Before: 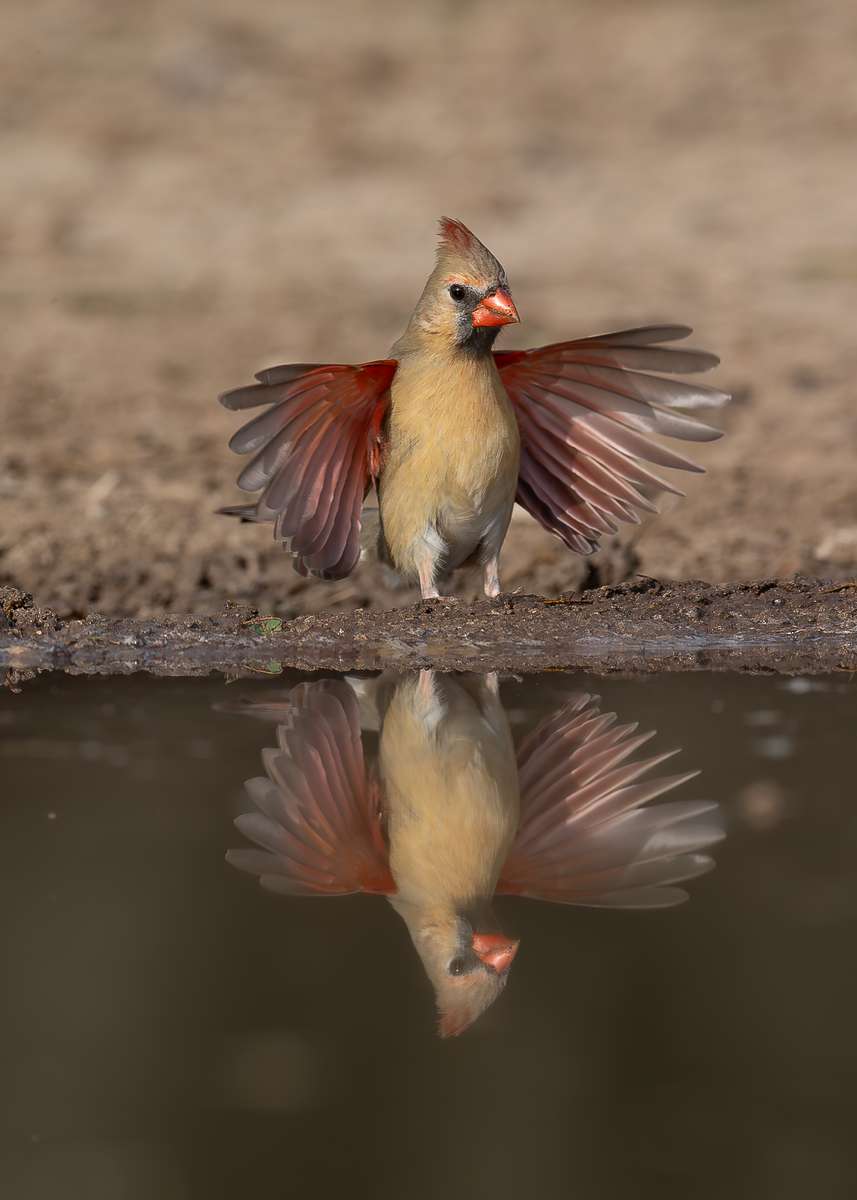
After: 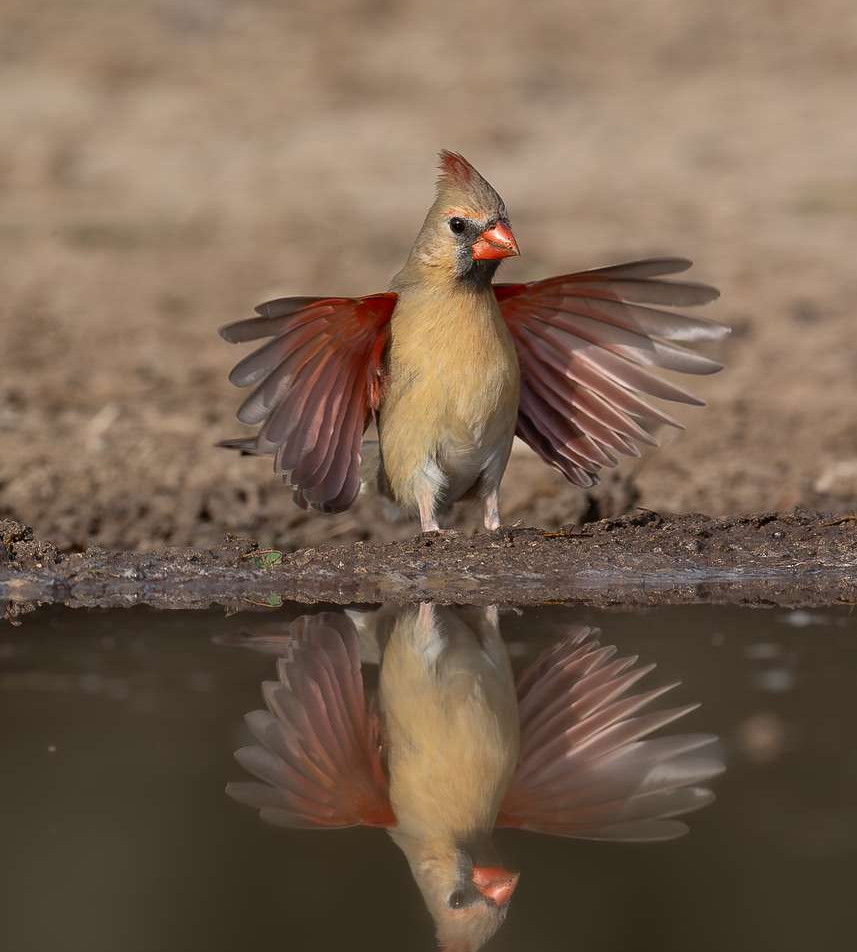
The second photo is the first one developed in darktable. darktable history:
crop and rotate: top 5.653%, bottom 14.943%
